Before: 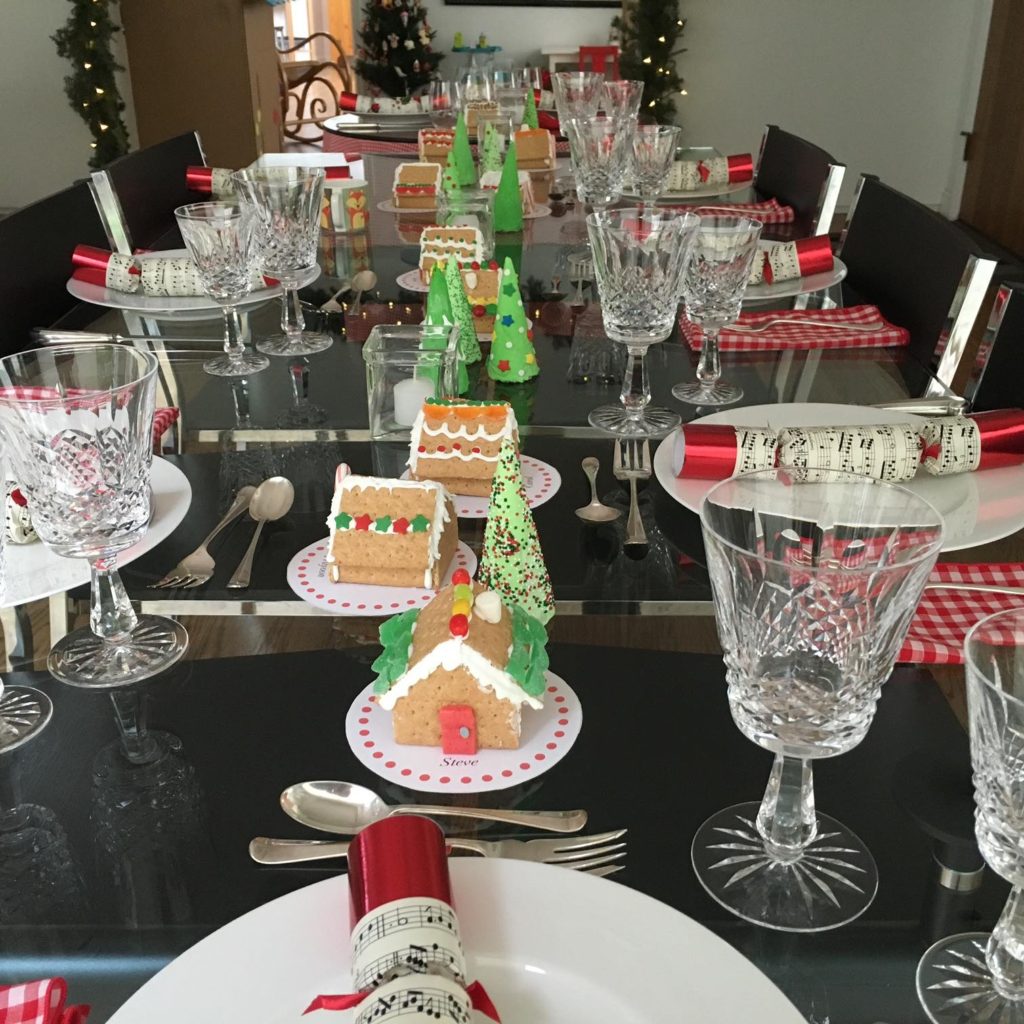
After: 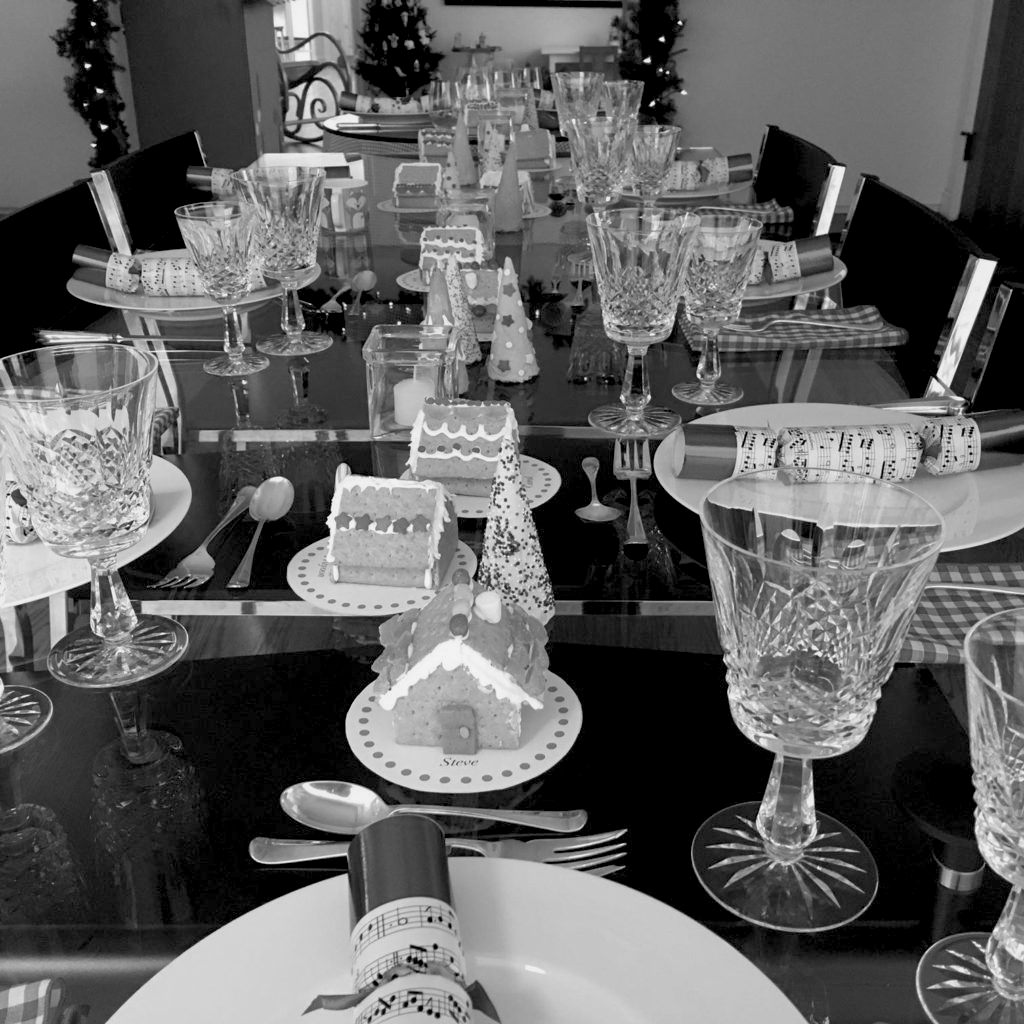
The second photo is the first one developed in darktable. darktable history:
monochrome: a 30.25, b 92.03
rgb levels: levels [[0.013, 0.434, 0.89], [0, 0.5, 1], [0, 0.5, 1]]
exposure: exposure -0.21 EV, compensate highlight preservation false
